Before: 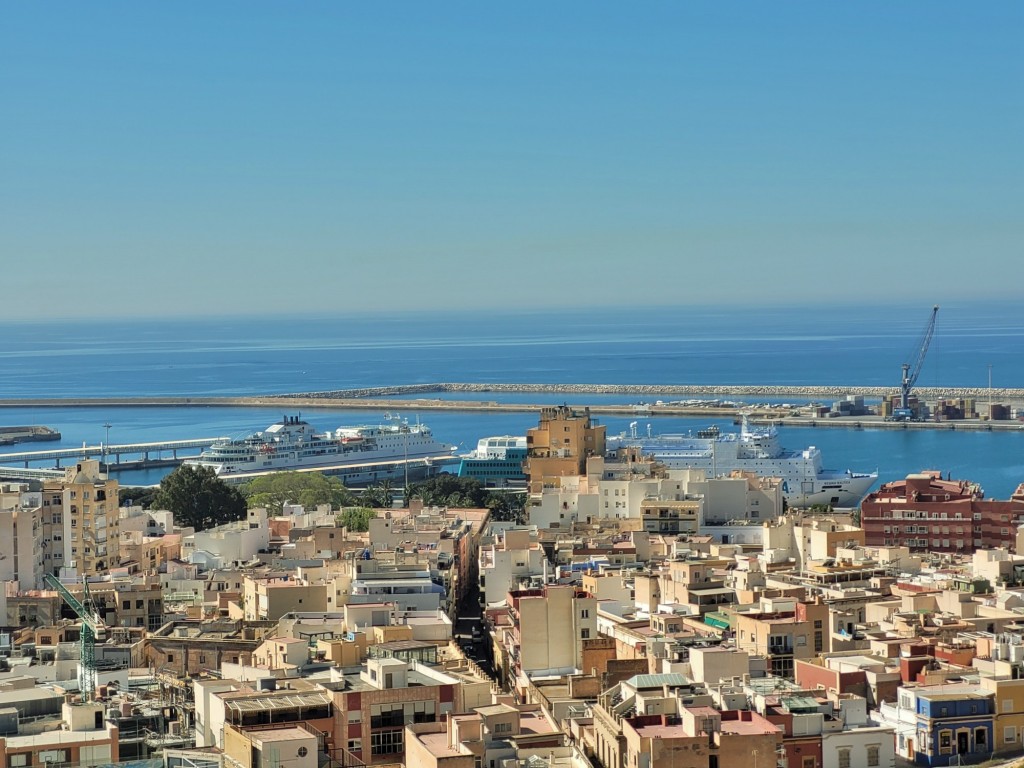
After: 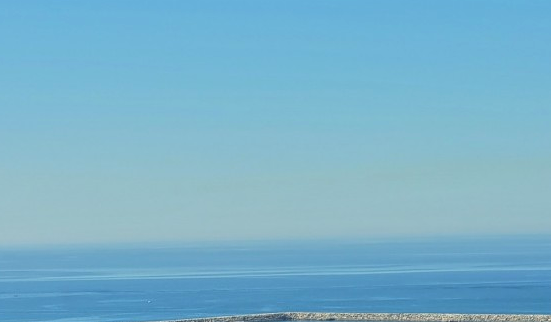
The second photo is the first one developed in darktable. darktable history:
crop: left 15.189%, top 9.28%, right 30.984%, bottom 48.673%
tone curve: curves: ch0 [(0, 0.056) (0.049, 0.073) (0.155, 0.127) (0.33, 0.331) (0.432, 0.46) (0.601, 0.655) (0.843, 0.876) (1, 0.965)]; ch1 [(0, 0) (0.339, 0.334) (0.445, 0.419) (0.476, 0.454) (0.497, 0.494) (0.53, 0.511) (0.557, 0.549) (0.613, 0.614) (0.728, 0.729) (1, 1)]; ch2 [(0, 0) (0.327, 0.318) (0.417, 0.426) (0.46, 0.453) (0.502, 0.5) (0.526, 0.52) (0.54, 0.543) (0.606, 0.61) (0.74, 0.716) (1, 1)], color space Lab, linked channels, preserve colors none
